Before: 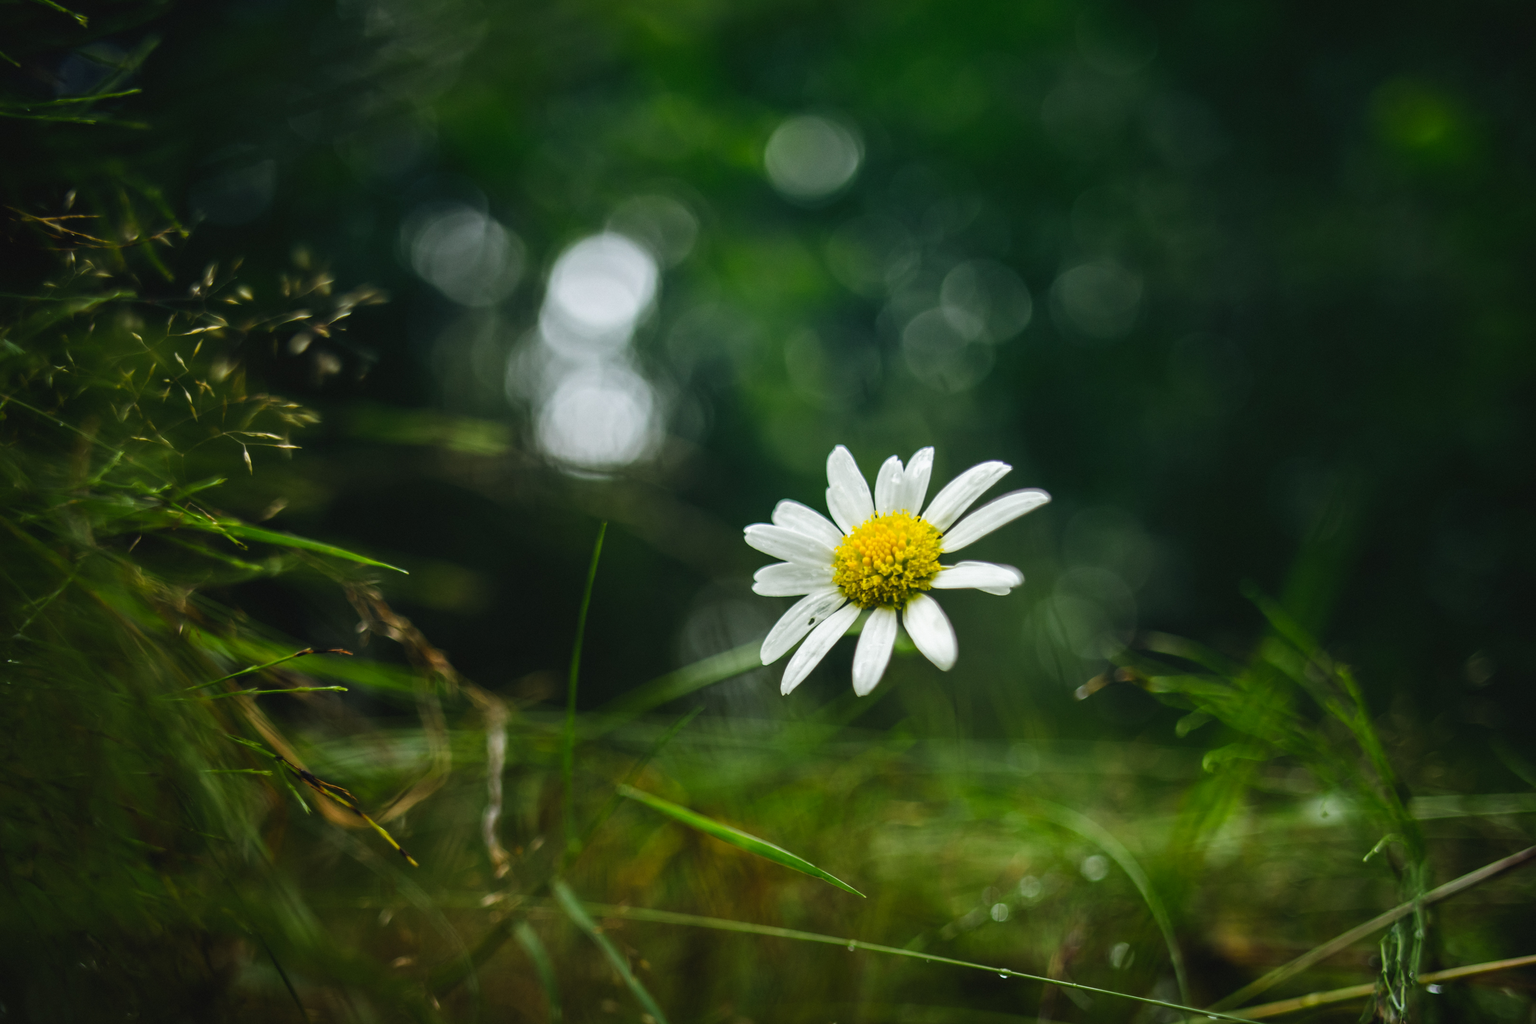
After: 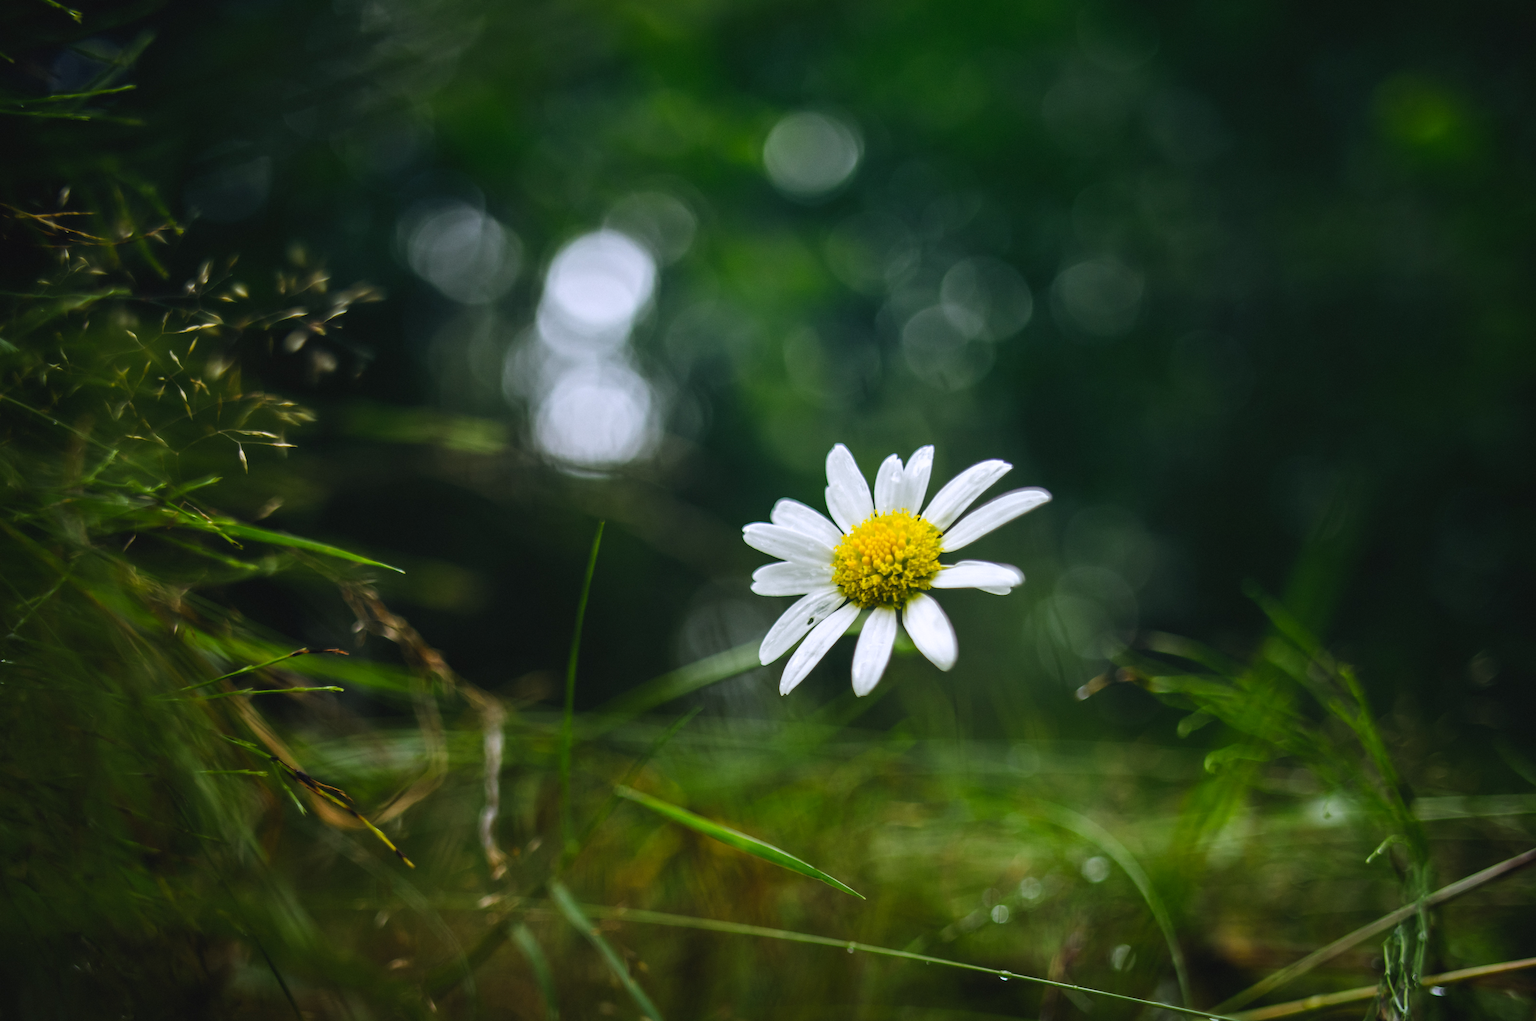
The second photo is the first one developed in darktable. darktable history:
crop: left 0.434%, top 0.485%, right 0.244%, bottom 0.386%
white balance: red 1.004, blue 1.096
tone equalizer: on, module defaults
